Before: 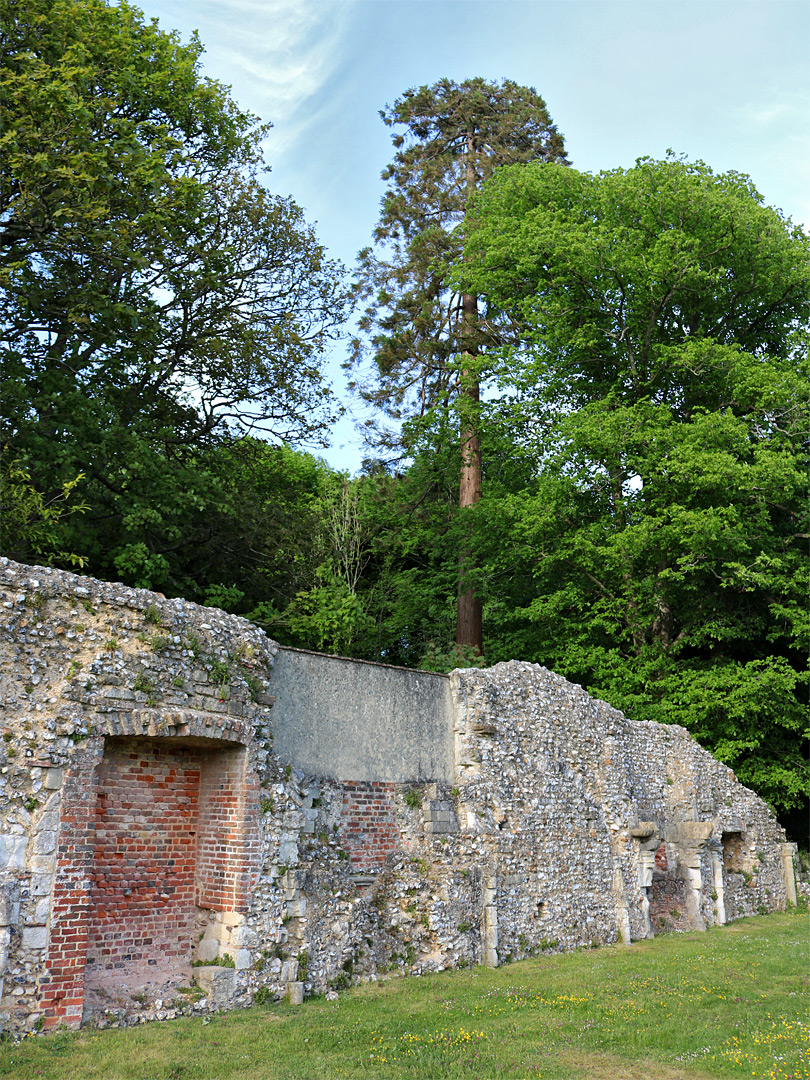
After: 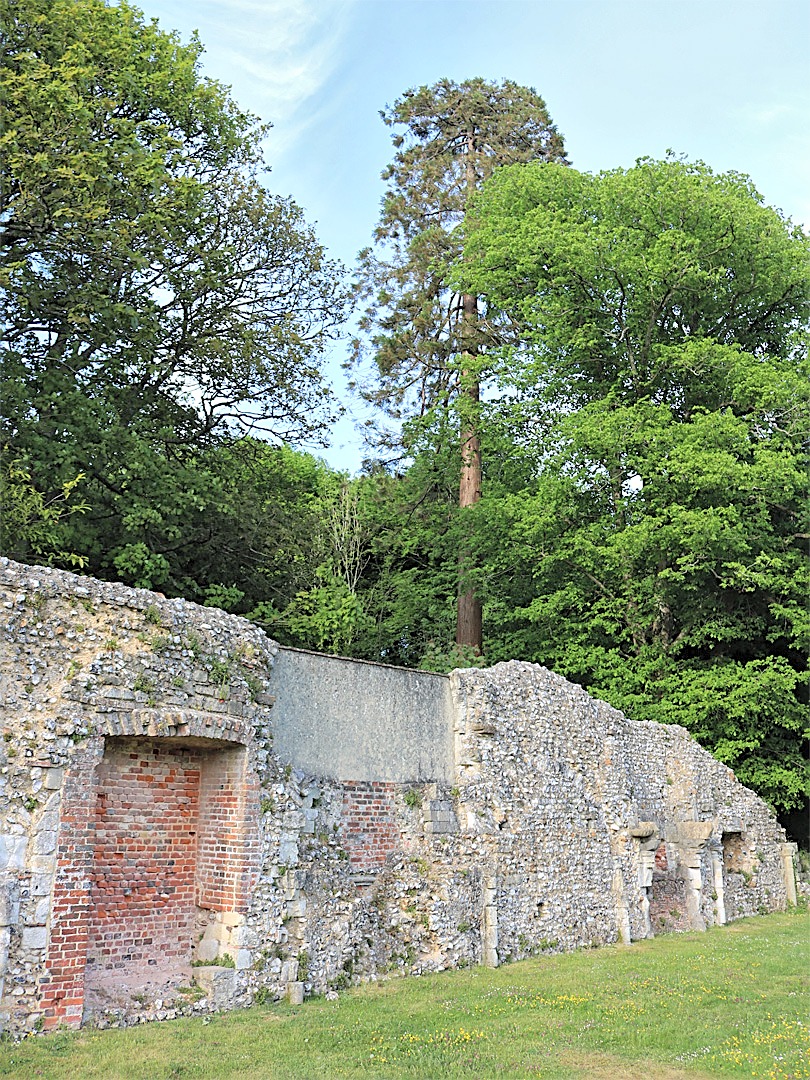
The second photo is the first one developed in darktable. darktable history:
contrast brightness saturation: brightness 0.287
sharpen: on, module defaults
